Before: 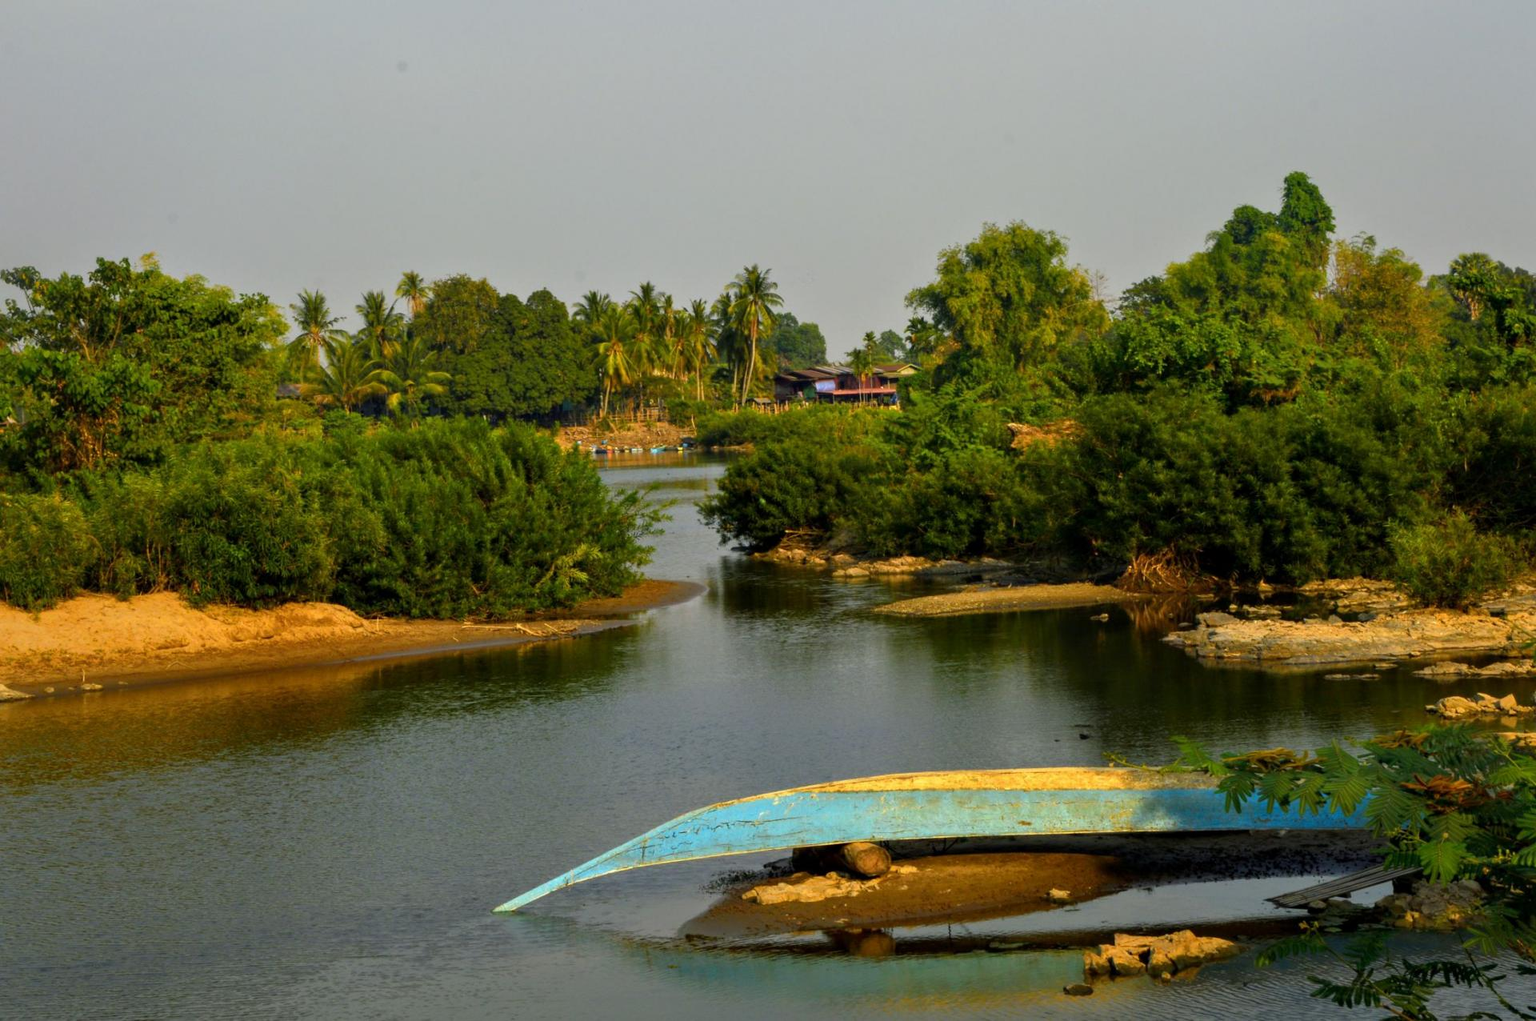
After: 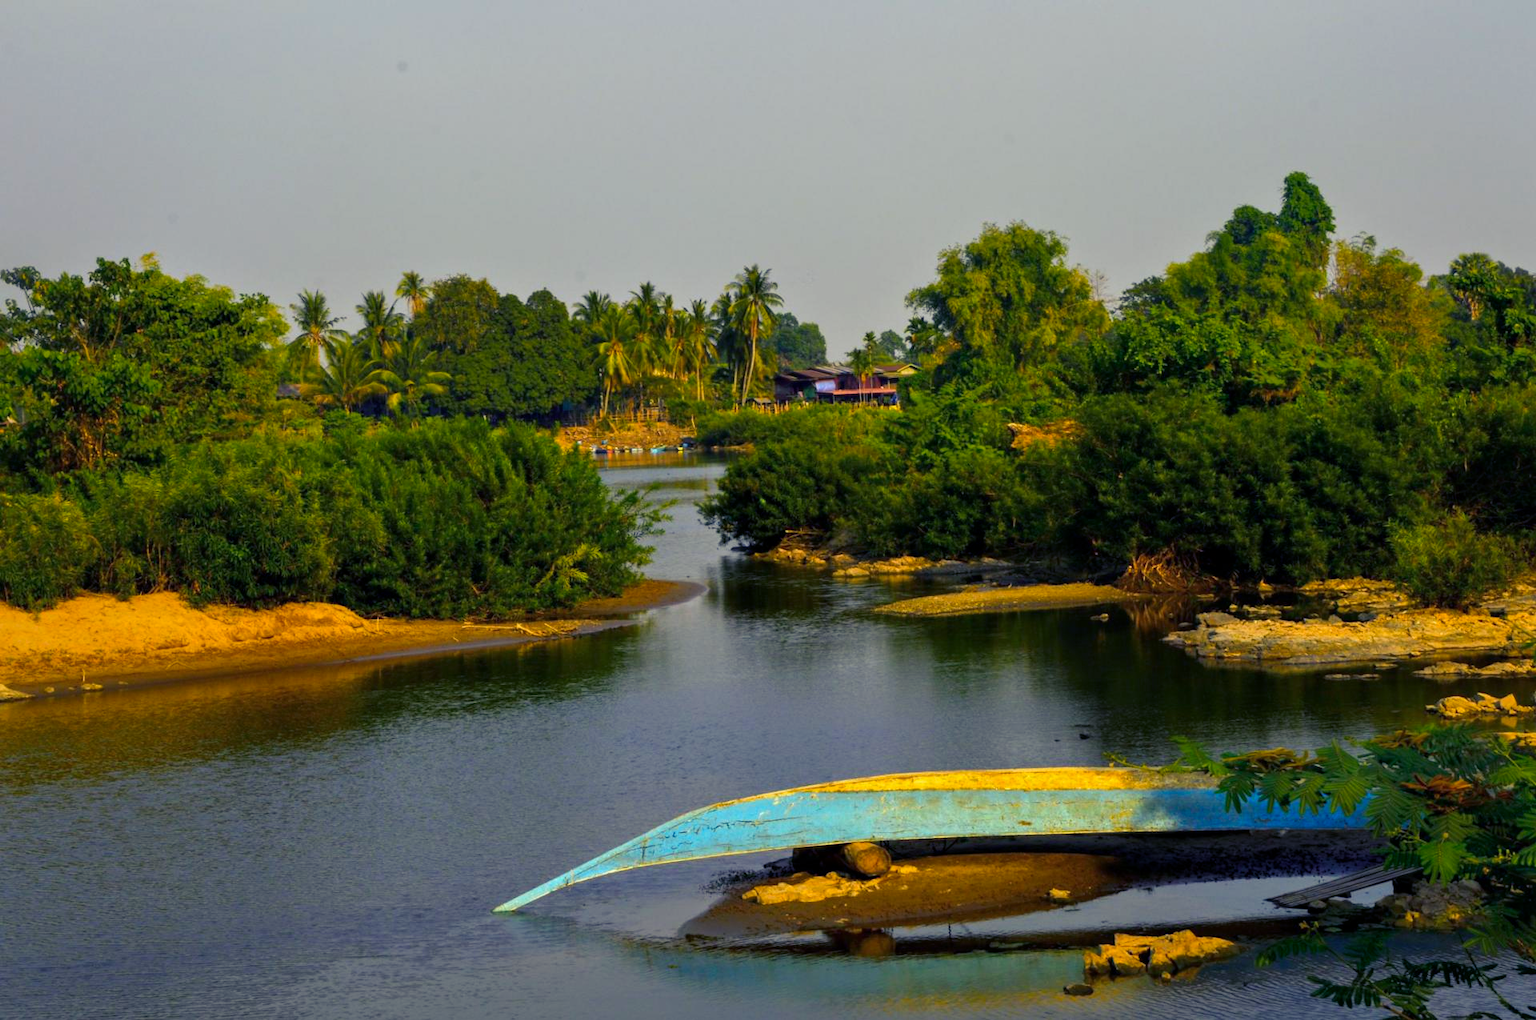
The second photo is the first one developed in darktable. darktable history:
color balance rgb: shadows lift › luminance -29.1%, shadows lift › chroma 14.915%, shadows lift › hue 270.64°, perceptual saturation grading › global saturation 19.508%
